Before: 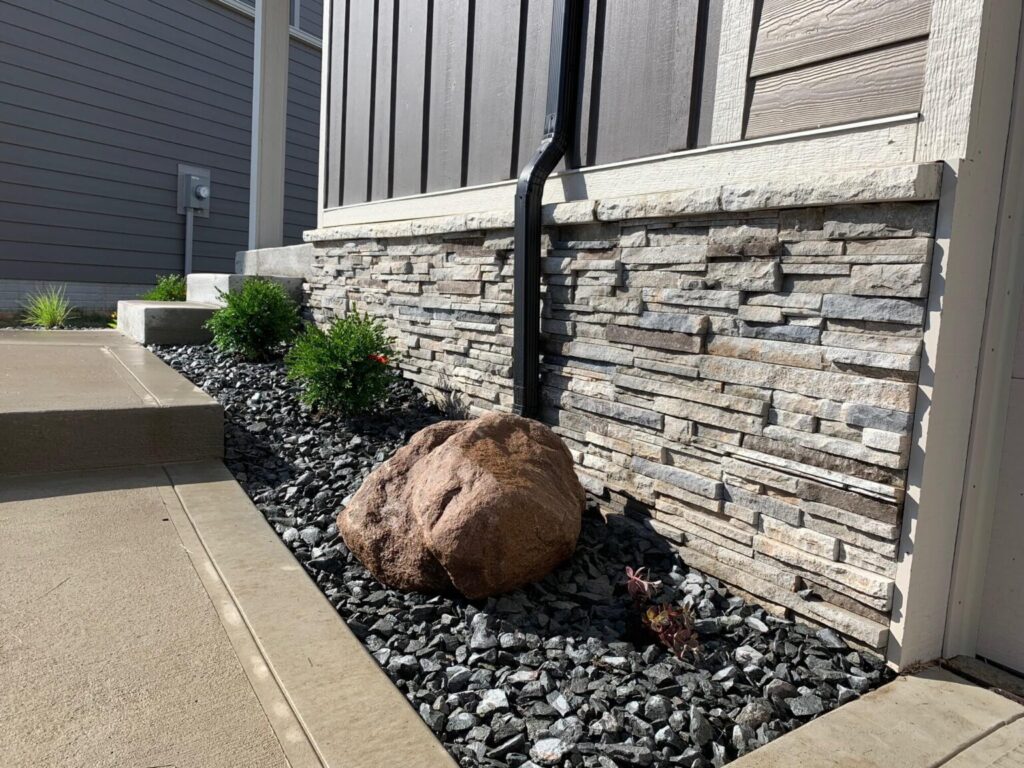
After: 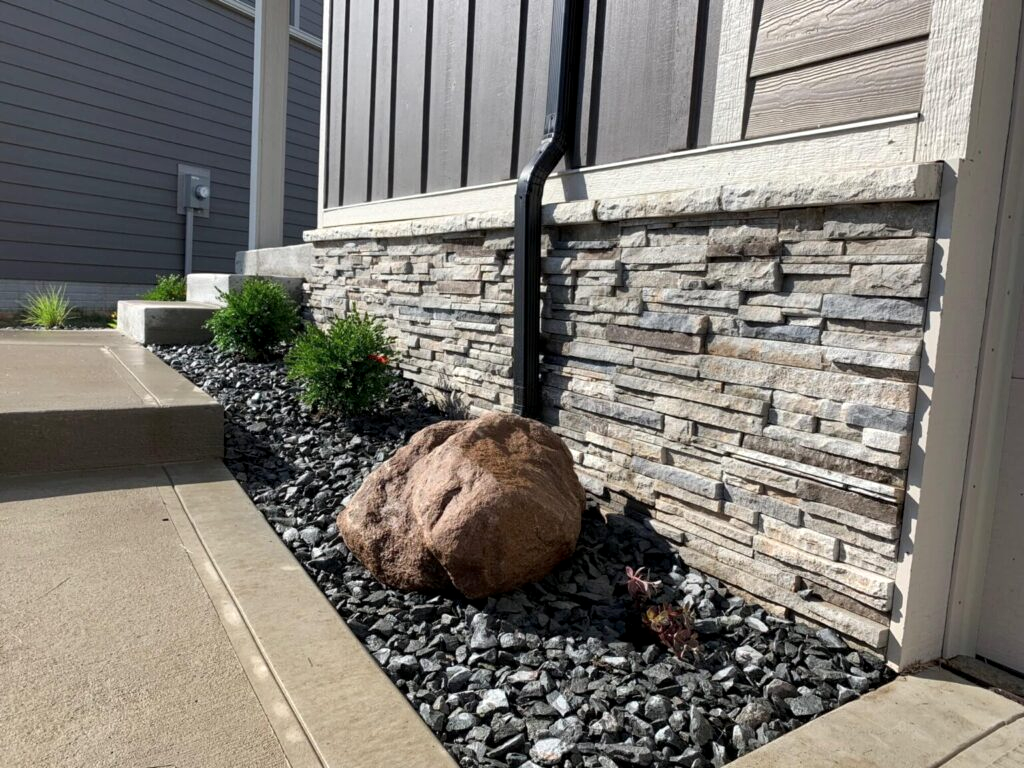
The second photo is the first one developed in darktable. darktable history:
local contrast: highlights 106%, shadows 101%, detail 119%, midtone range 0.2
